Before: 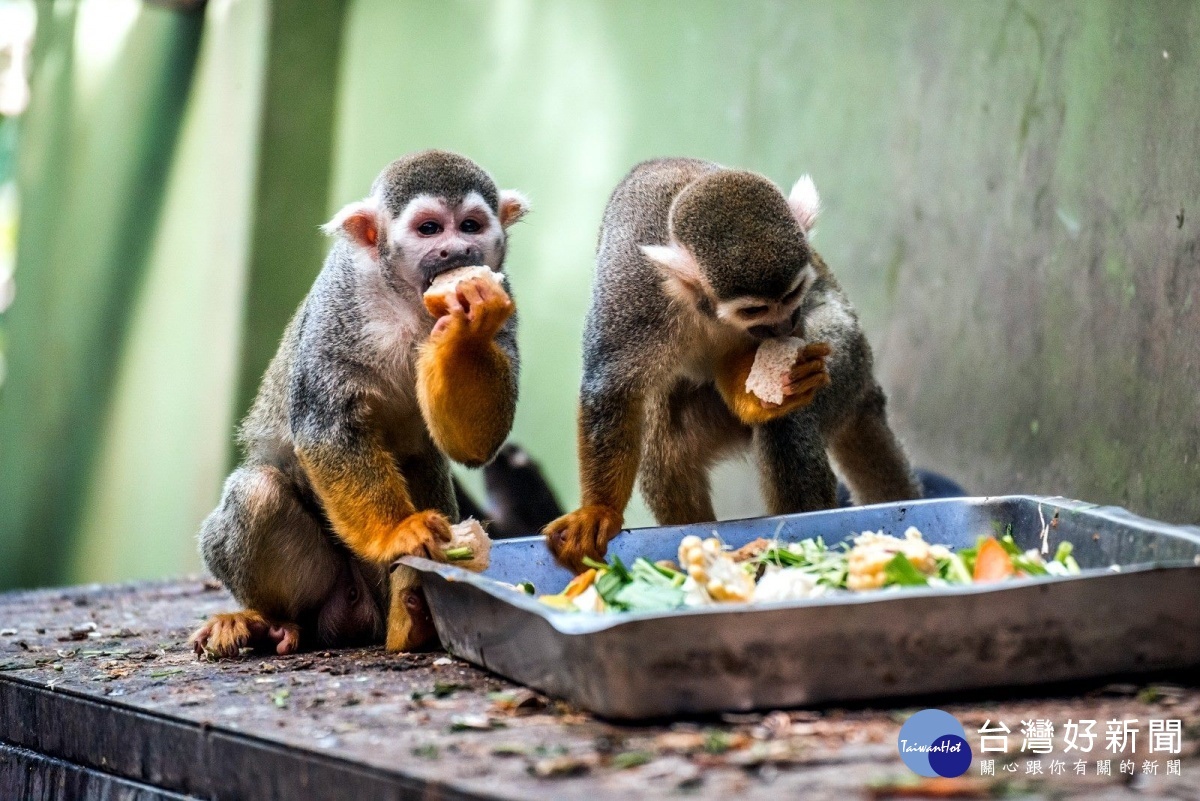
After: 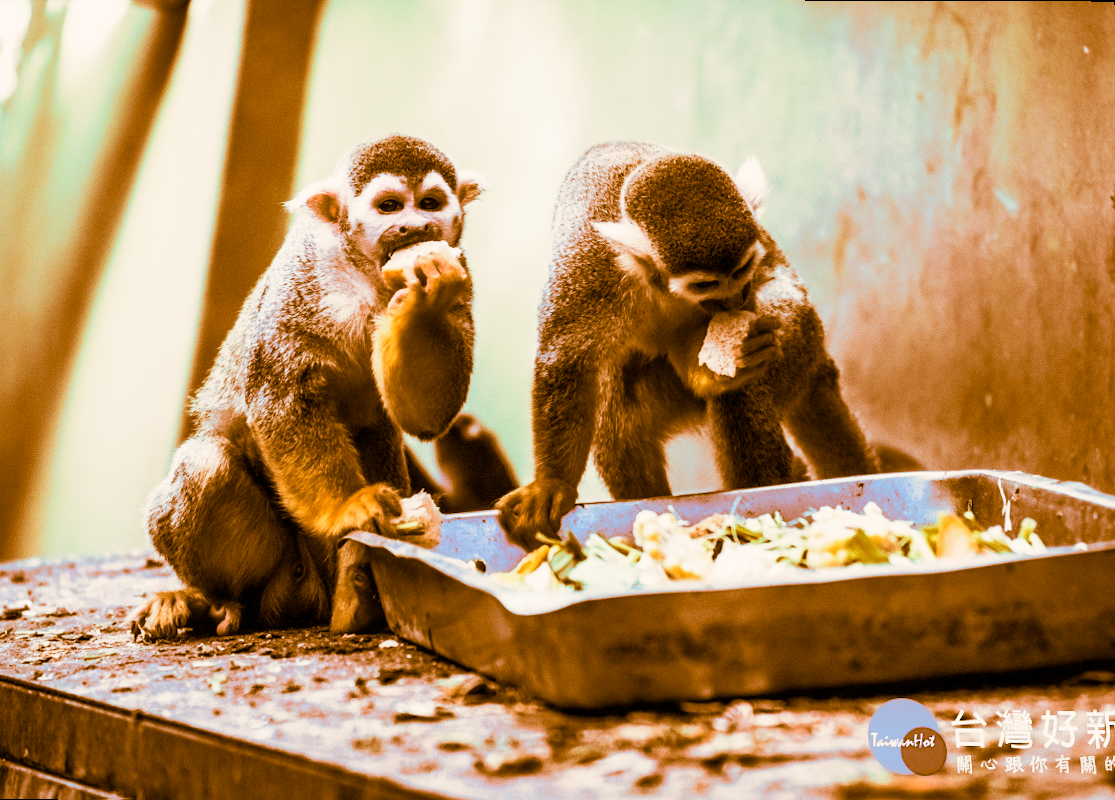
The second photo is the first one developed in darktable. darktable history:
base curve: curves: ch0 [(0, 0) (0.088, 0.125) (0.176, 0.251) (0.354, 0.501) (0.613, 0.749) (1, 0.877)], preserve colors none
split-toning: shadows › hue 26°, shadows › saturation 0.92, highlights › hue 40°, highlights › saturation 0.92, balance -63, compress 0%
rotate and perspective: rotation 0.215°, lens shift (vertical) -0.139, crop left 0.069, crop right 0.939, crop top 0.002, crop bottom 0.996
tone equalizer: -8 EV -0.001 EV, -7 EV 0.001 EV, -6 EV -0.002 EV, -5 EV -0.003 EV, -4 EV -0.062 EV, -3 EV -0.222 EV, -2 EV -0.267 EV, -1 EV 0.105 EV, +0 EV 0.303 EV
white balance: emerald 1
